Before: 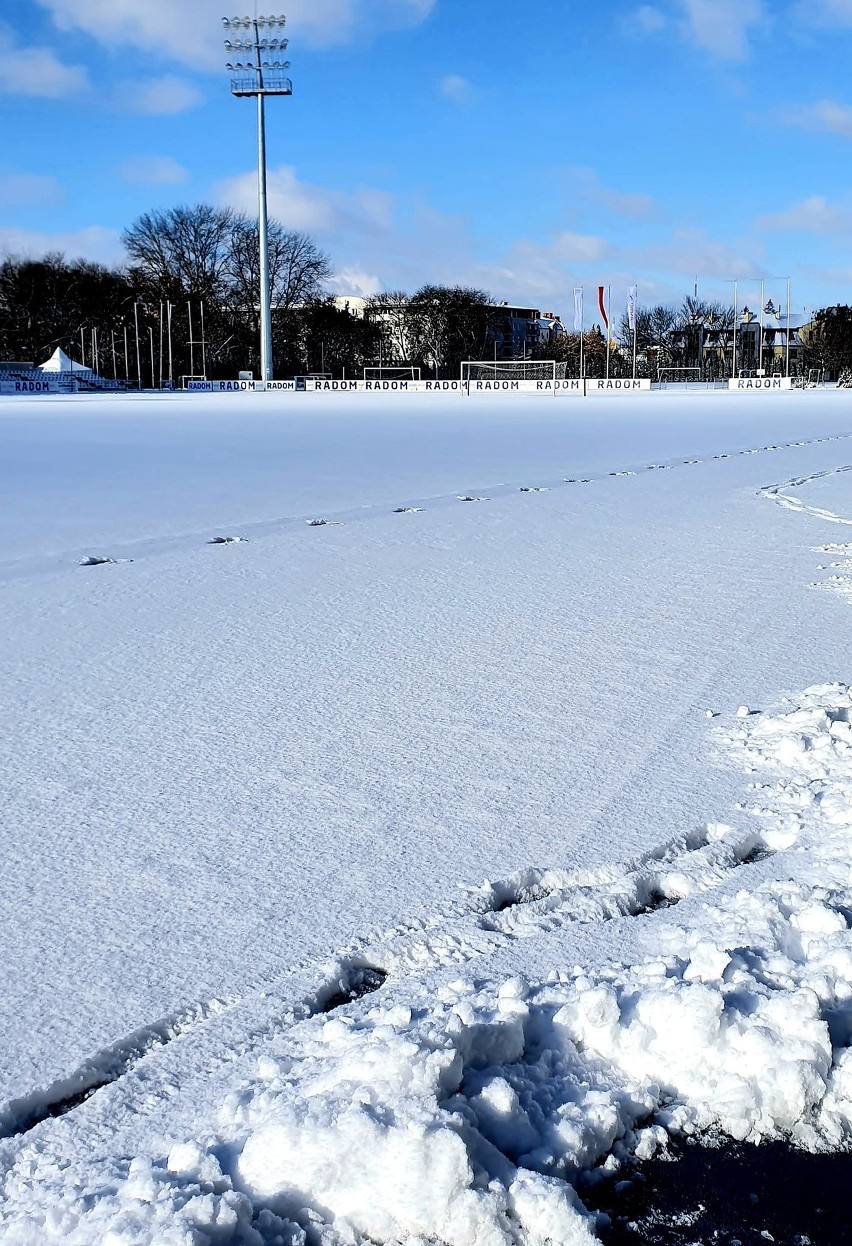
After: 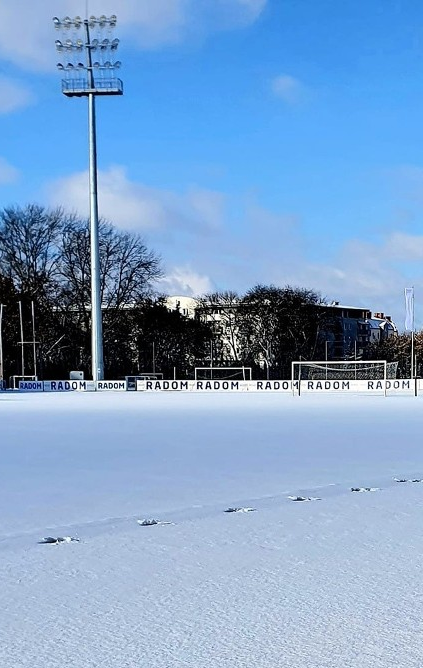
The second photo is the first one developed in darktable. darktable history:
crop: left 19.896%, right 30.397%, bottom 46.339%
